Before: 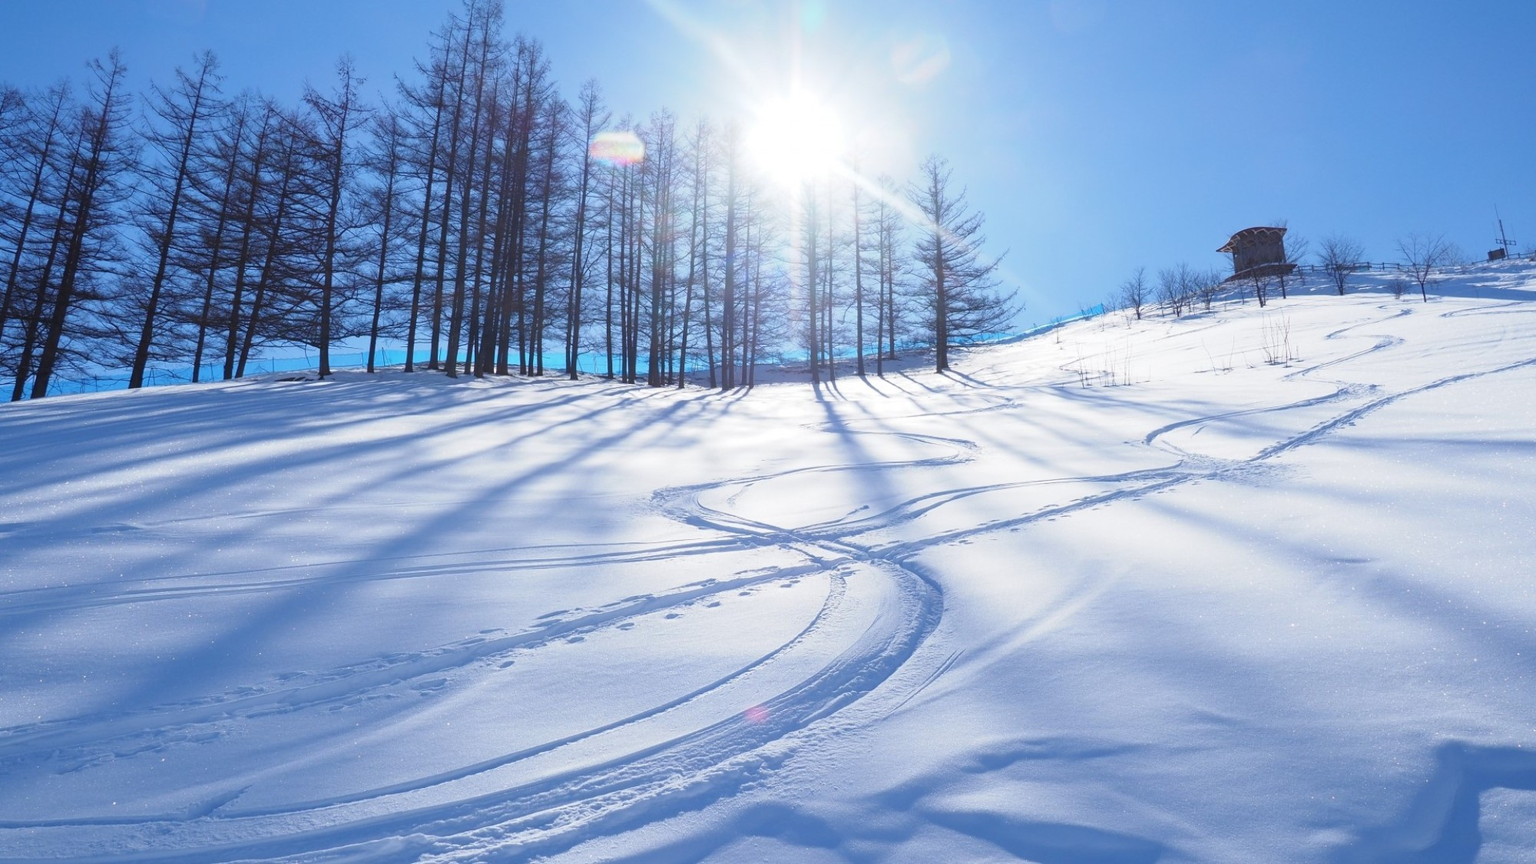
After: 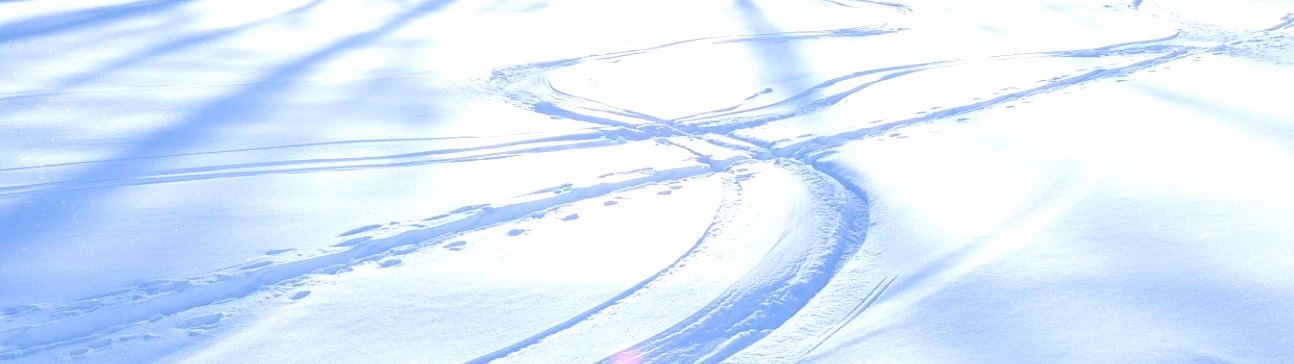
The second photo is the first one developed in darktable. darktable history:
contrast brightness saturation: brightness 0.149
exposure: black level correction 0, exposure 0.684 EV, compensate exposure bias true, compensate highlight preservation false
crop: left 17.997%, top 50.741%, right 17.283%, bottom 16.896%
